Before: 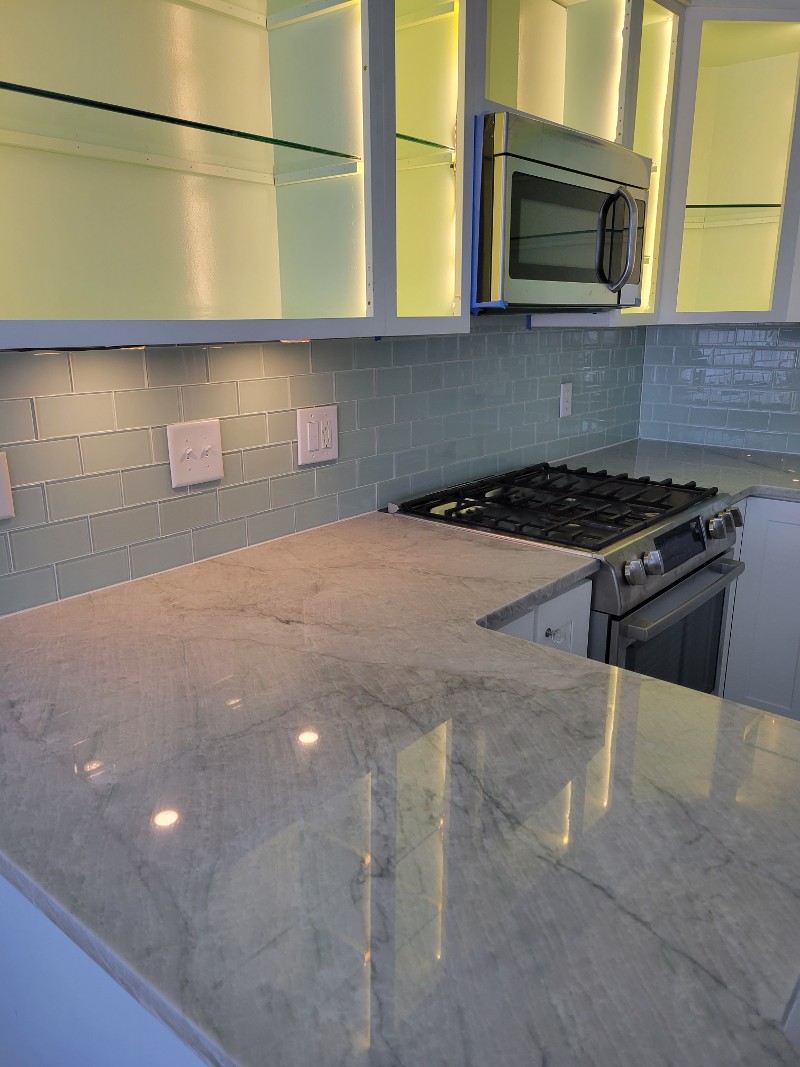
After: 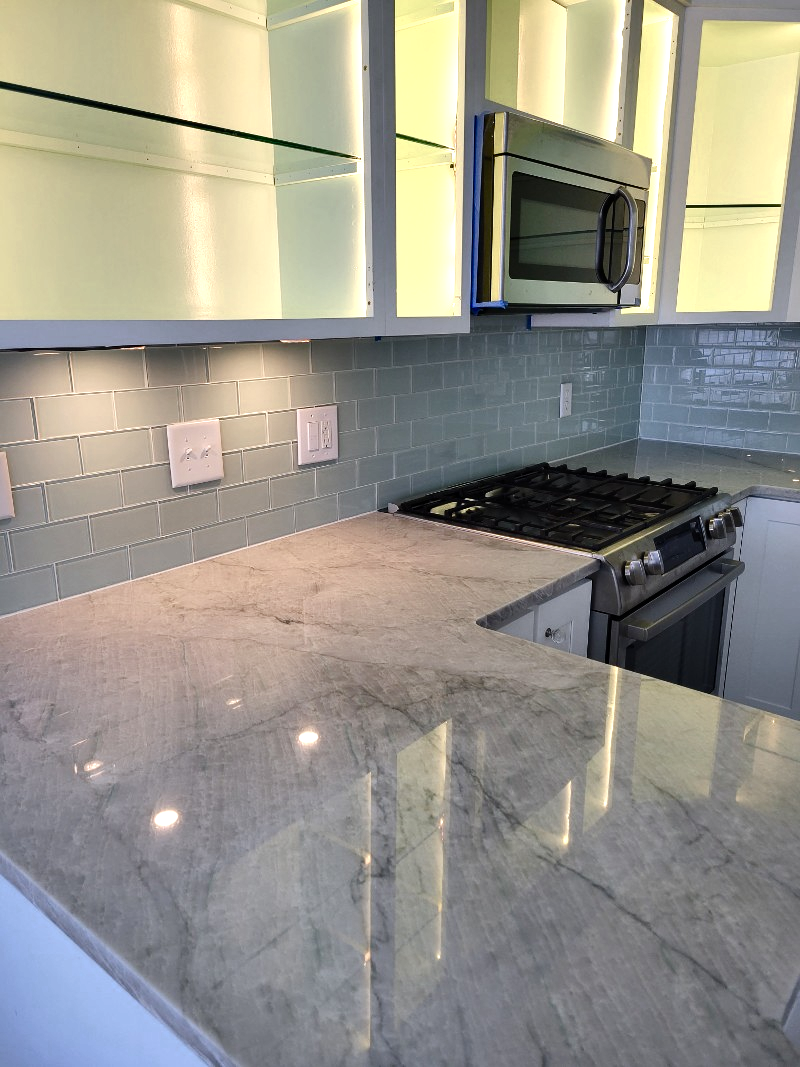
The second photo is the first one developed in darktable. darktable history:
color balance rgb: perceptual saturation grading › global saturation 0.565%, perceptual saturation grading › highlights -30.421%, perceptual saturation grading › shadows 19.098%, global vibrance 16.598%, saturation formula JzAzBz (2021)
tone equalizer: -8 EV -0.776 EV, -7 EV -0.698 EV, -6 EV -0.588 EV, -5 EV -0.361 EV, -3 EV 0.368 EV, -2 EV 0.6 EV, -1 EV 0.694 EV, +0 EV 0.748 EV, edges refinement/feathering 500, mask exposure compensation -1.57 EV, preserve details no
